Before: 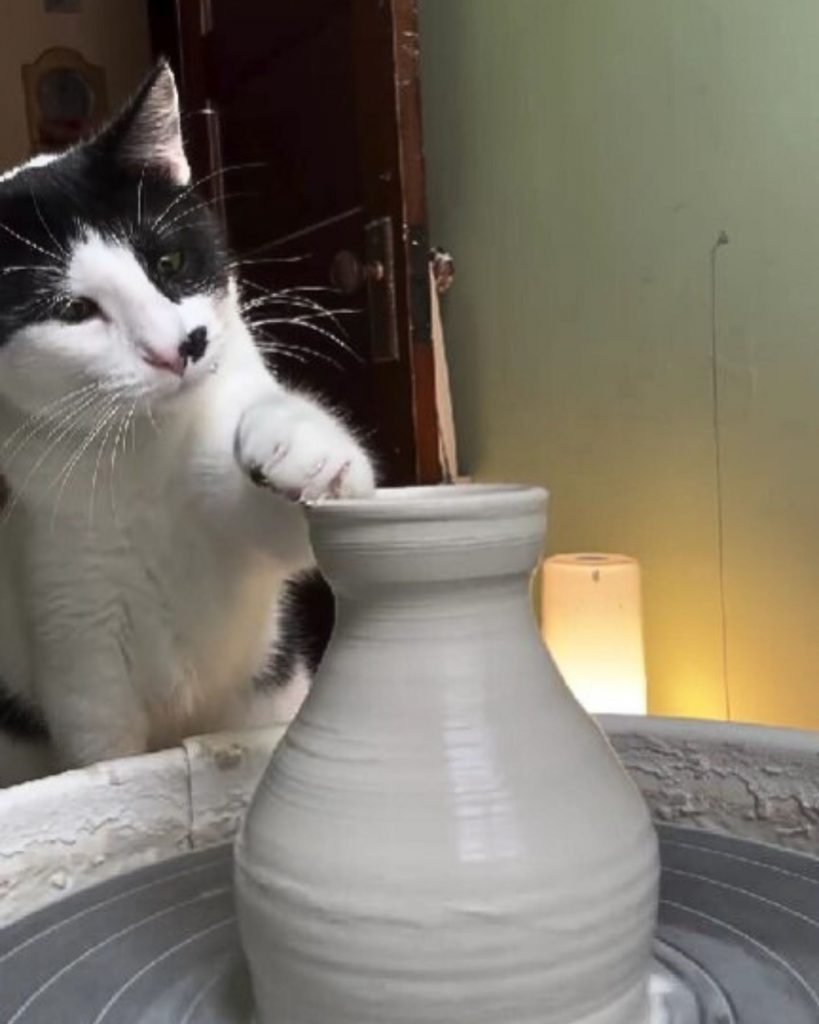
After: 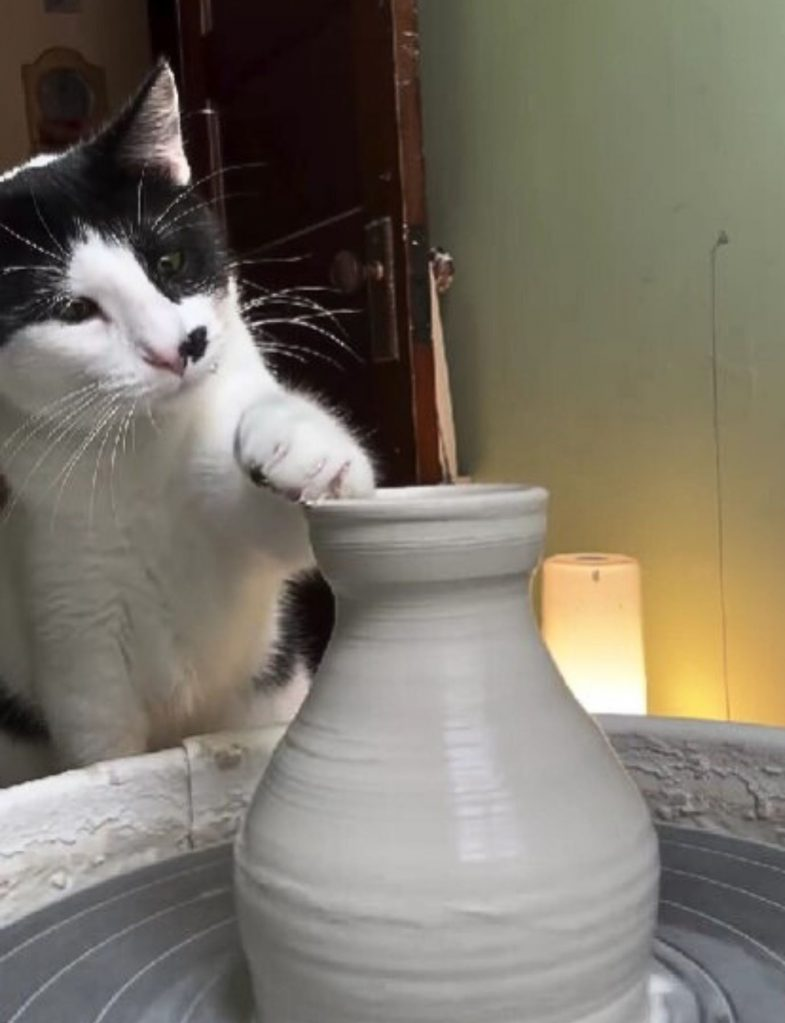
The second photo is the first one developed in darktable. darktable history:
crop: right 4.124%, bottom 0.021%
